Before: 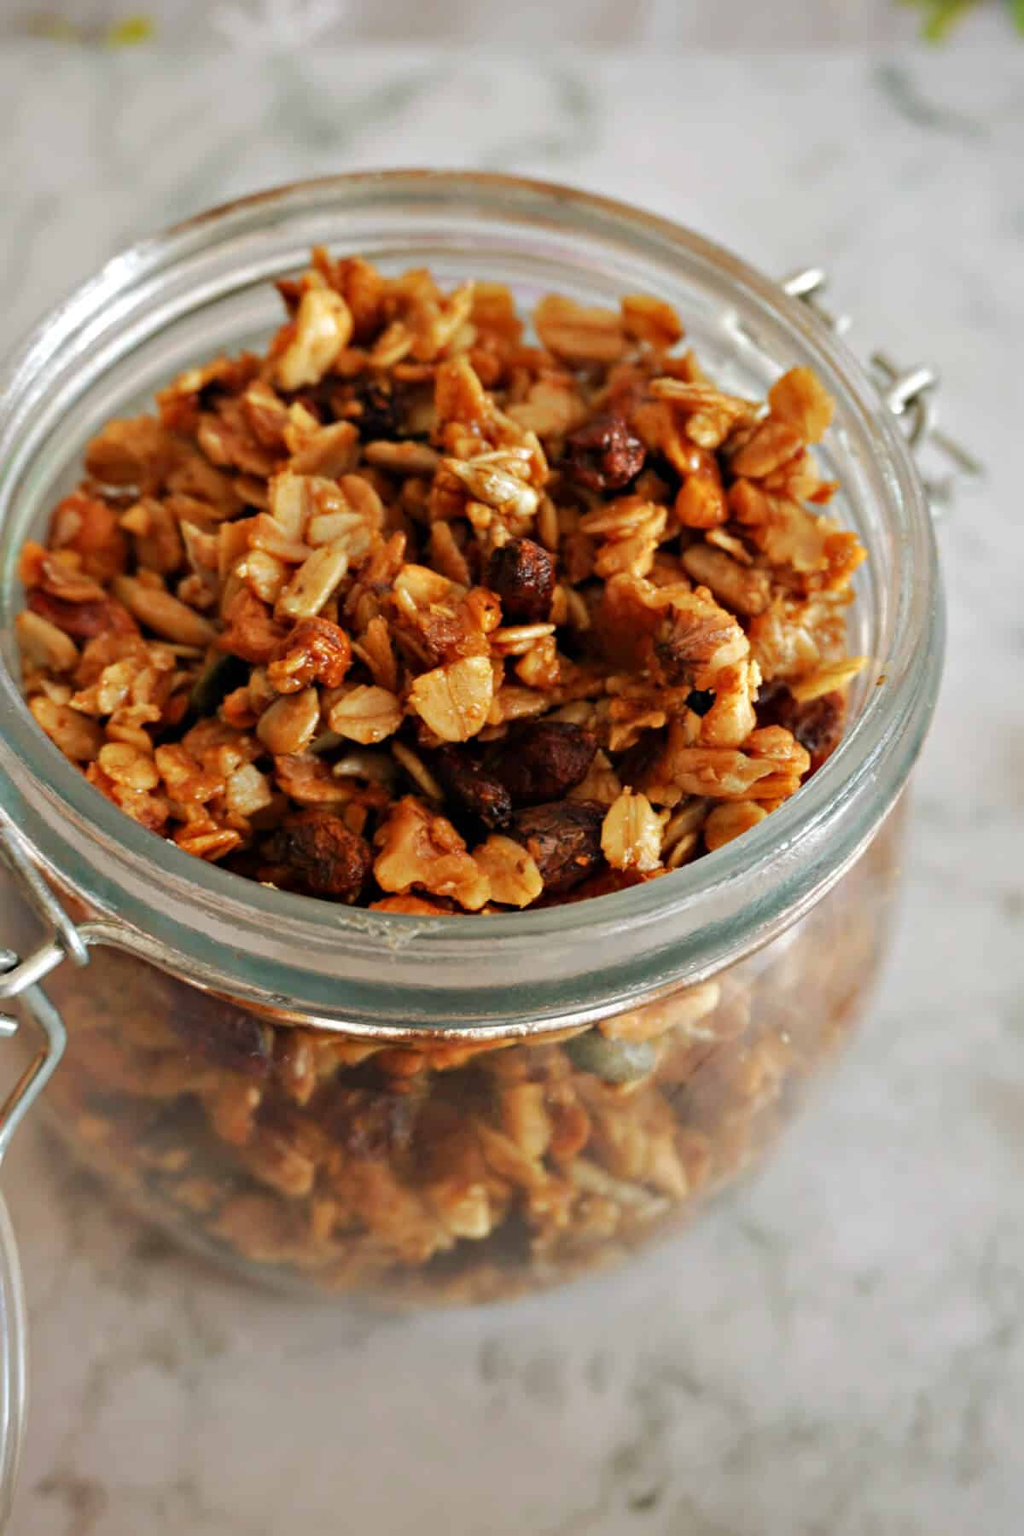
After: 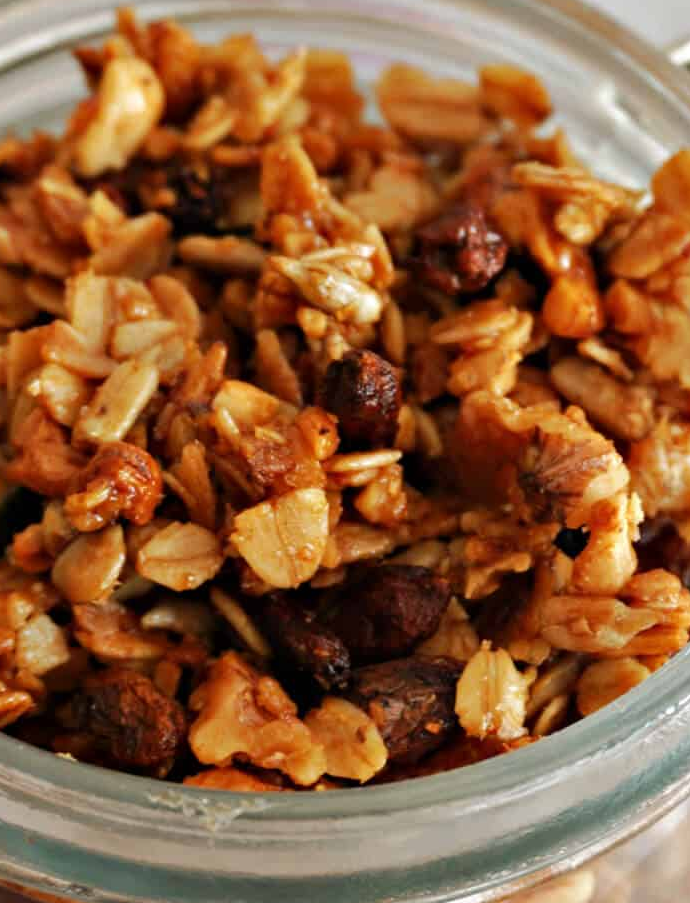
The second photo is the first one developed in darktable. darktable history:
crop: left 20.813%, top 15.665%, right 21.625%, bottom 34.116%
